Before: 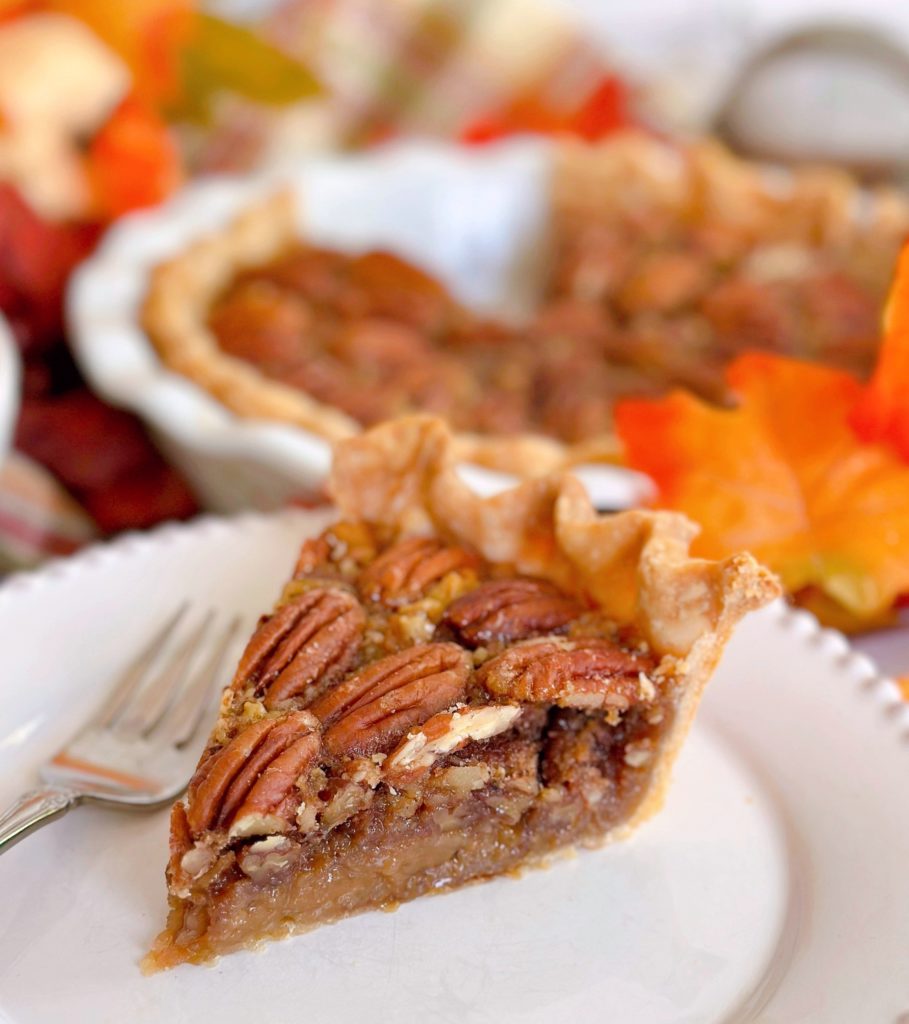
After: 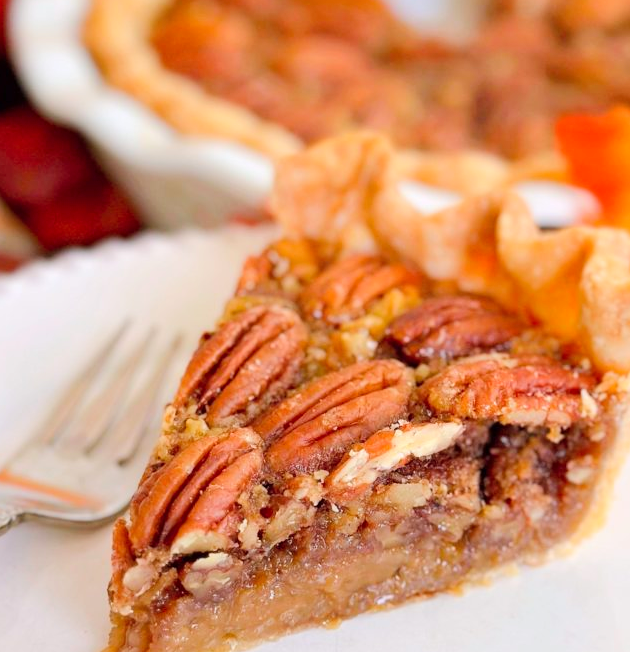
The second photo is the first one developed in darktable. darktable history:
crop: left 6.488%, top 27.668%, right 24.183%, bottom 8.656%
tone curve: curves: ch0 [(0, 0) (0.526, 0.642) (1, 1)], color space Lab, linked channels, preserve colors none
